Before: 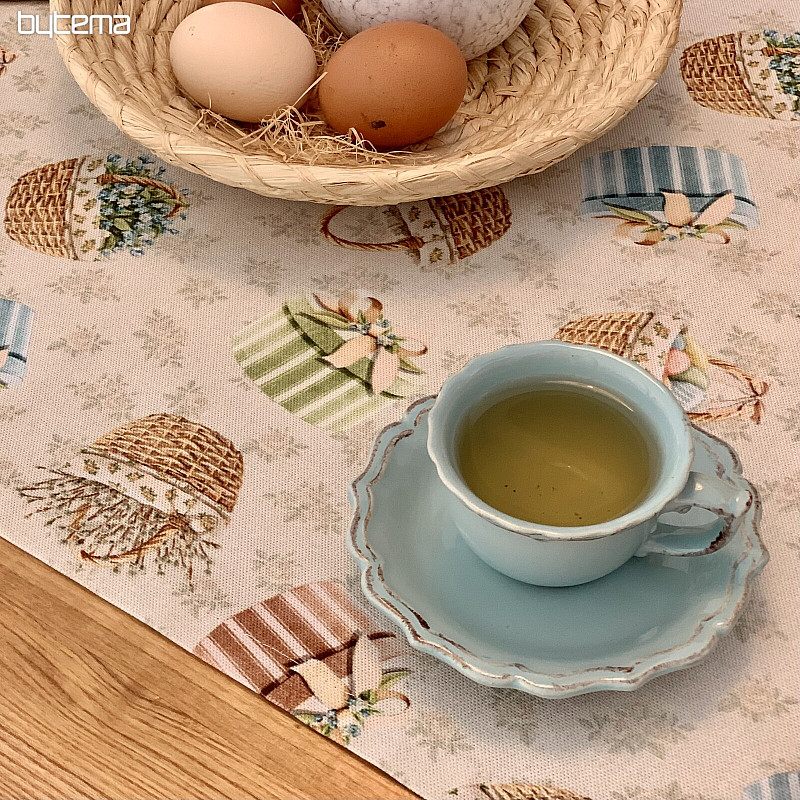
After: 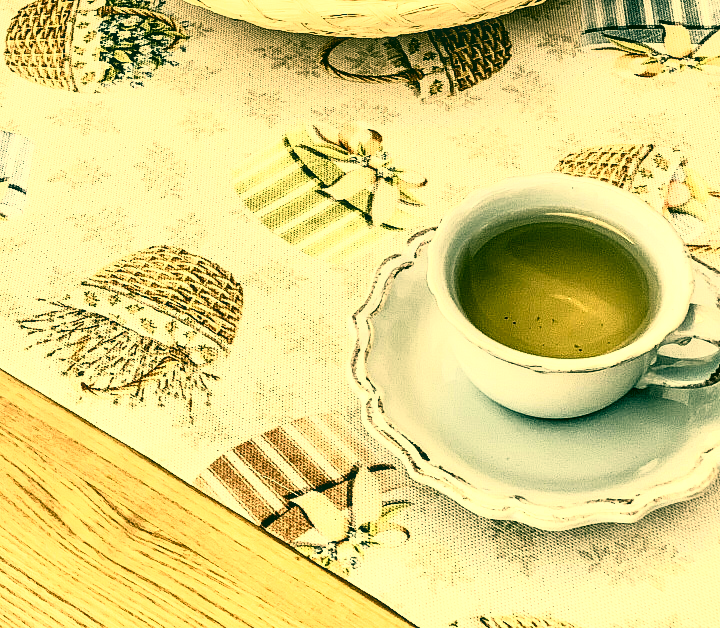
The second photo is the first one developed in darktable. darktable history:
contrast brightness saturation: contrast 0.389, brightness 0.516
filmic rgb: black relative exposure -5.02 EV, white relative exposure 3.54 EV, hardness 3.18, contrast 1.298, highlights saturation mix -48.84%
tone curve: curves: ch0 [(0, 0) (0.042, 0.01) (0.223, 0.123) (0.59, 0.574) (0.802, 0.868) (1, 1)], color space Lab, independent channels, preserve colors none
crop: top 21.101%, right 9.455%, bottom 0.35%
levels: levels [0, 0.476, 0.951]
color correction: highlights a* 5.63, highlights b* 33.67, shadows a* -26.13, shadows b* 3.96
exposure: exposure -0.056 EV, compensate exposure bias true, compensate highlight preservation false
local contrast: on, module defaults
